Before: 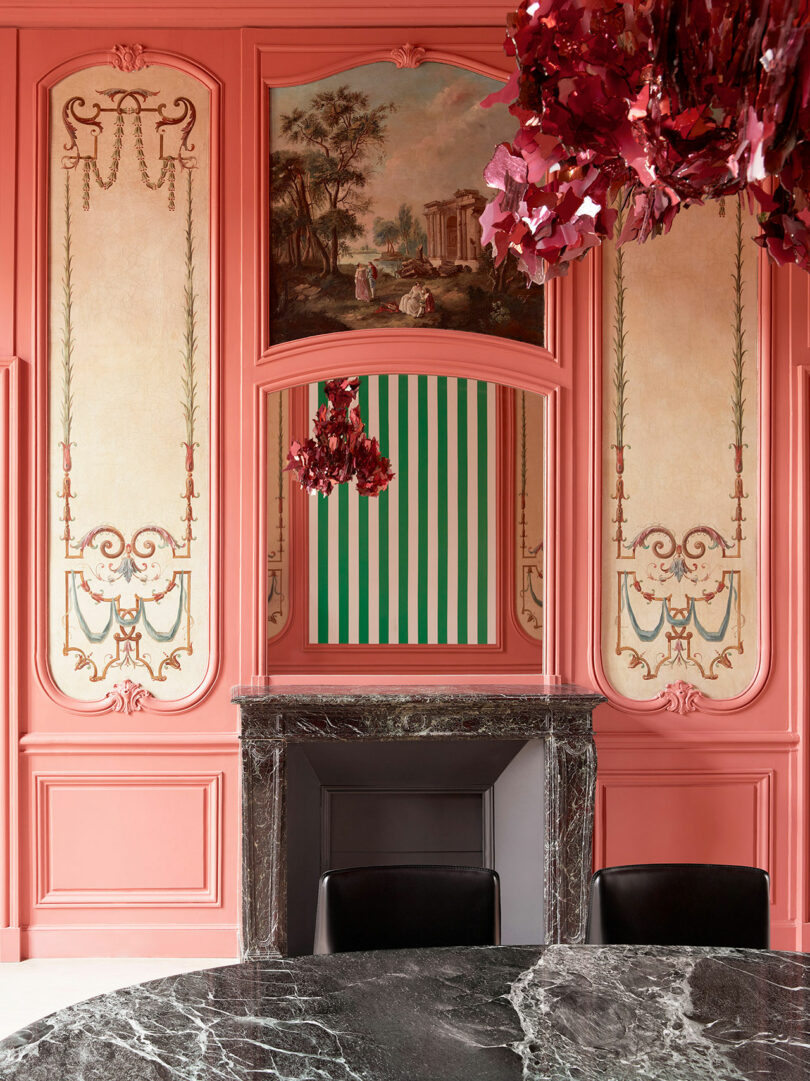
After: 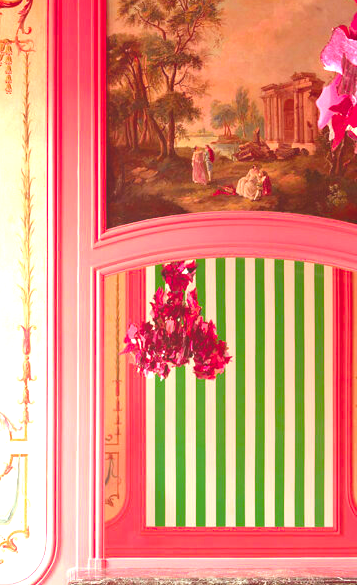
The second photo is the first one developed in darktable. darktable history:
crop: left 20.15%, top 10.912%, right 35.766%, bottom 34.887%
exposure: black level correction -0.002, exposure 1.347 EV, compensate highlight preservation false
local contrast: detail 69%
color balance rgb: power › chroma 1.56%, power › hue 28.36°, perceptual saturation grading › global saturation 30.441%, hue shift -7.77°
